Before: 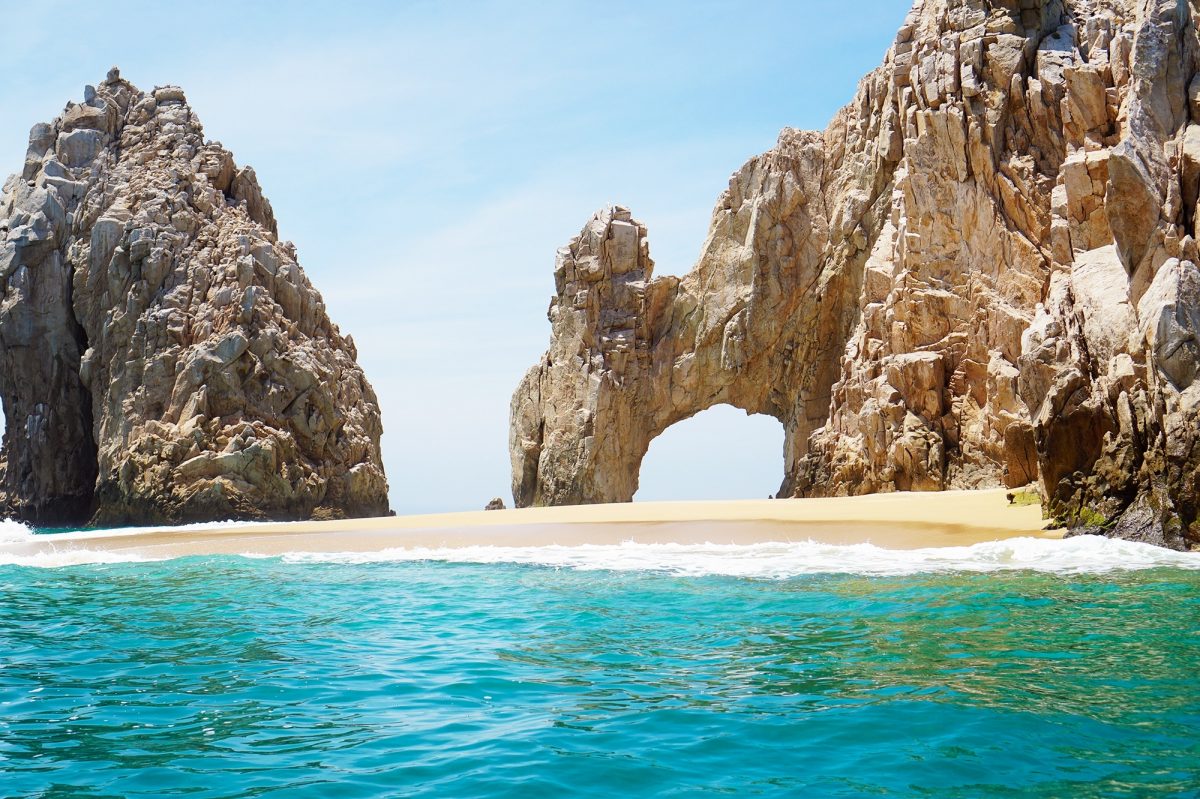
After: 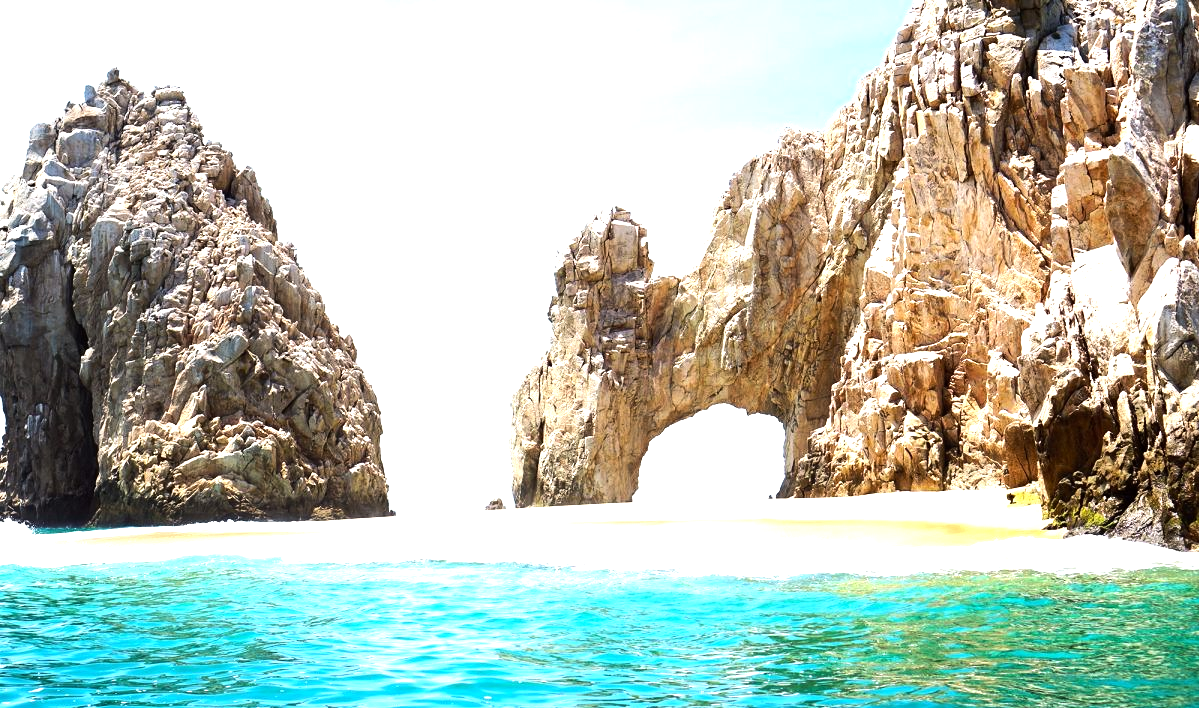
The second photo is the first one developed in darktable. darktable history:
crop and rotate: top 0%, bottom 11.383%
exposure: black level correction 0.001, exposure 0.499 EV, compensate exposure bias true, compensate highlight preservation false
tone equalizer: -8 EV -0.727 EV, -7 EV -0.687 EV, -6 EV -0.597 EV, -5 EV -0.391 EV, -3 EV 0.4 EV, -2 EV 0.6 EV, -1 EV 0.681 EV, +0 EV 0.746 EV, edges refinement/feathering 500, mask exposure compensation -1.57 EV, preserve details no
